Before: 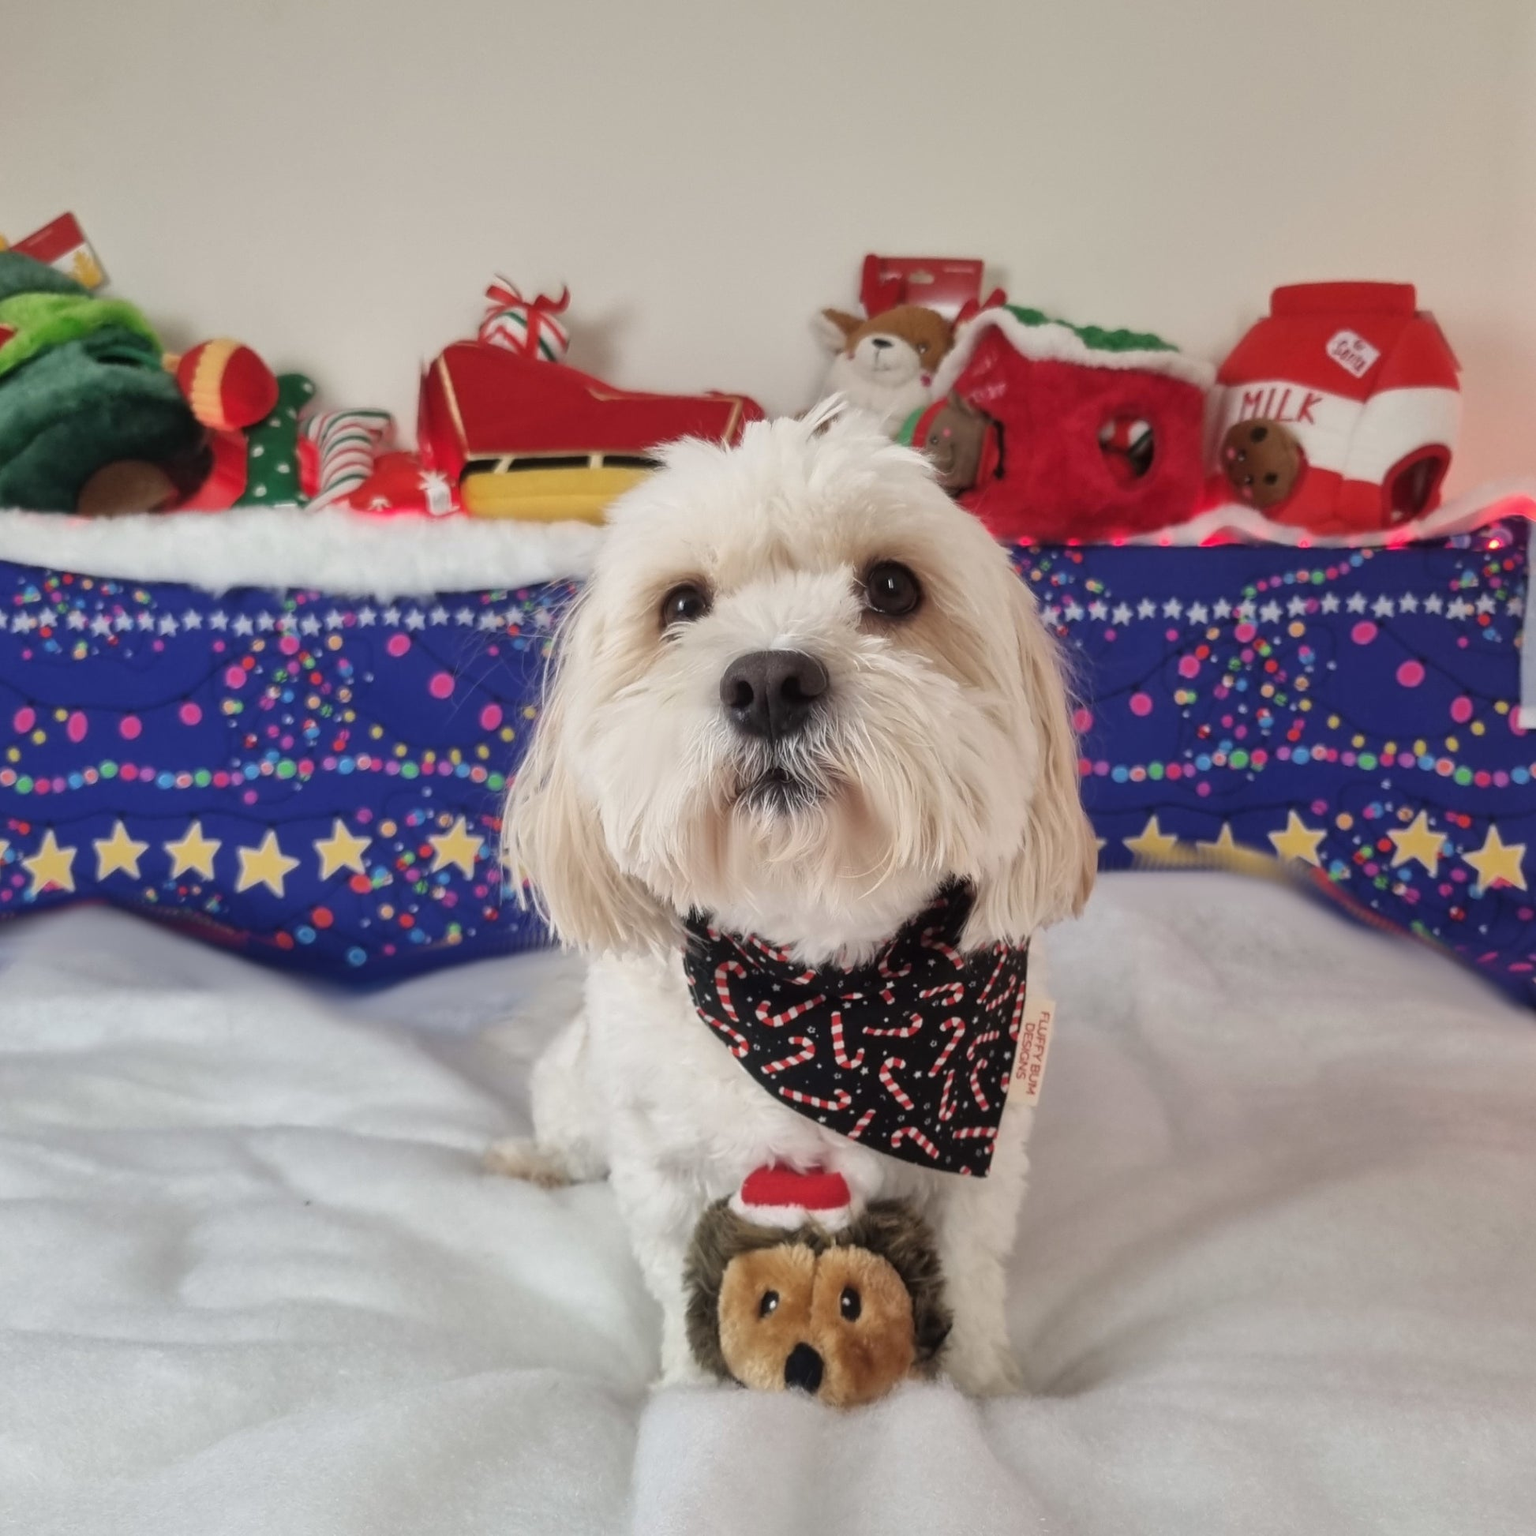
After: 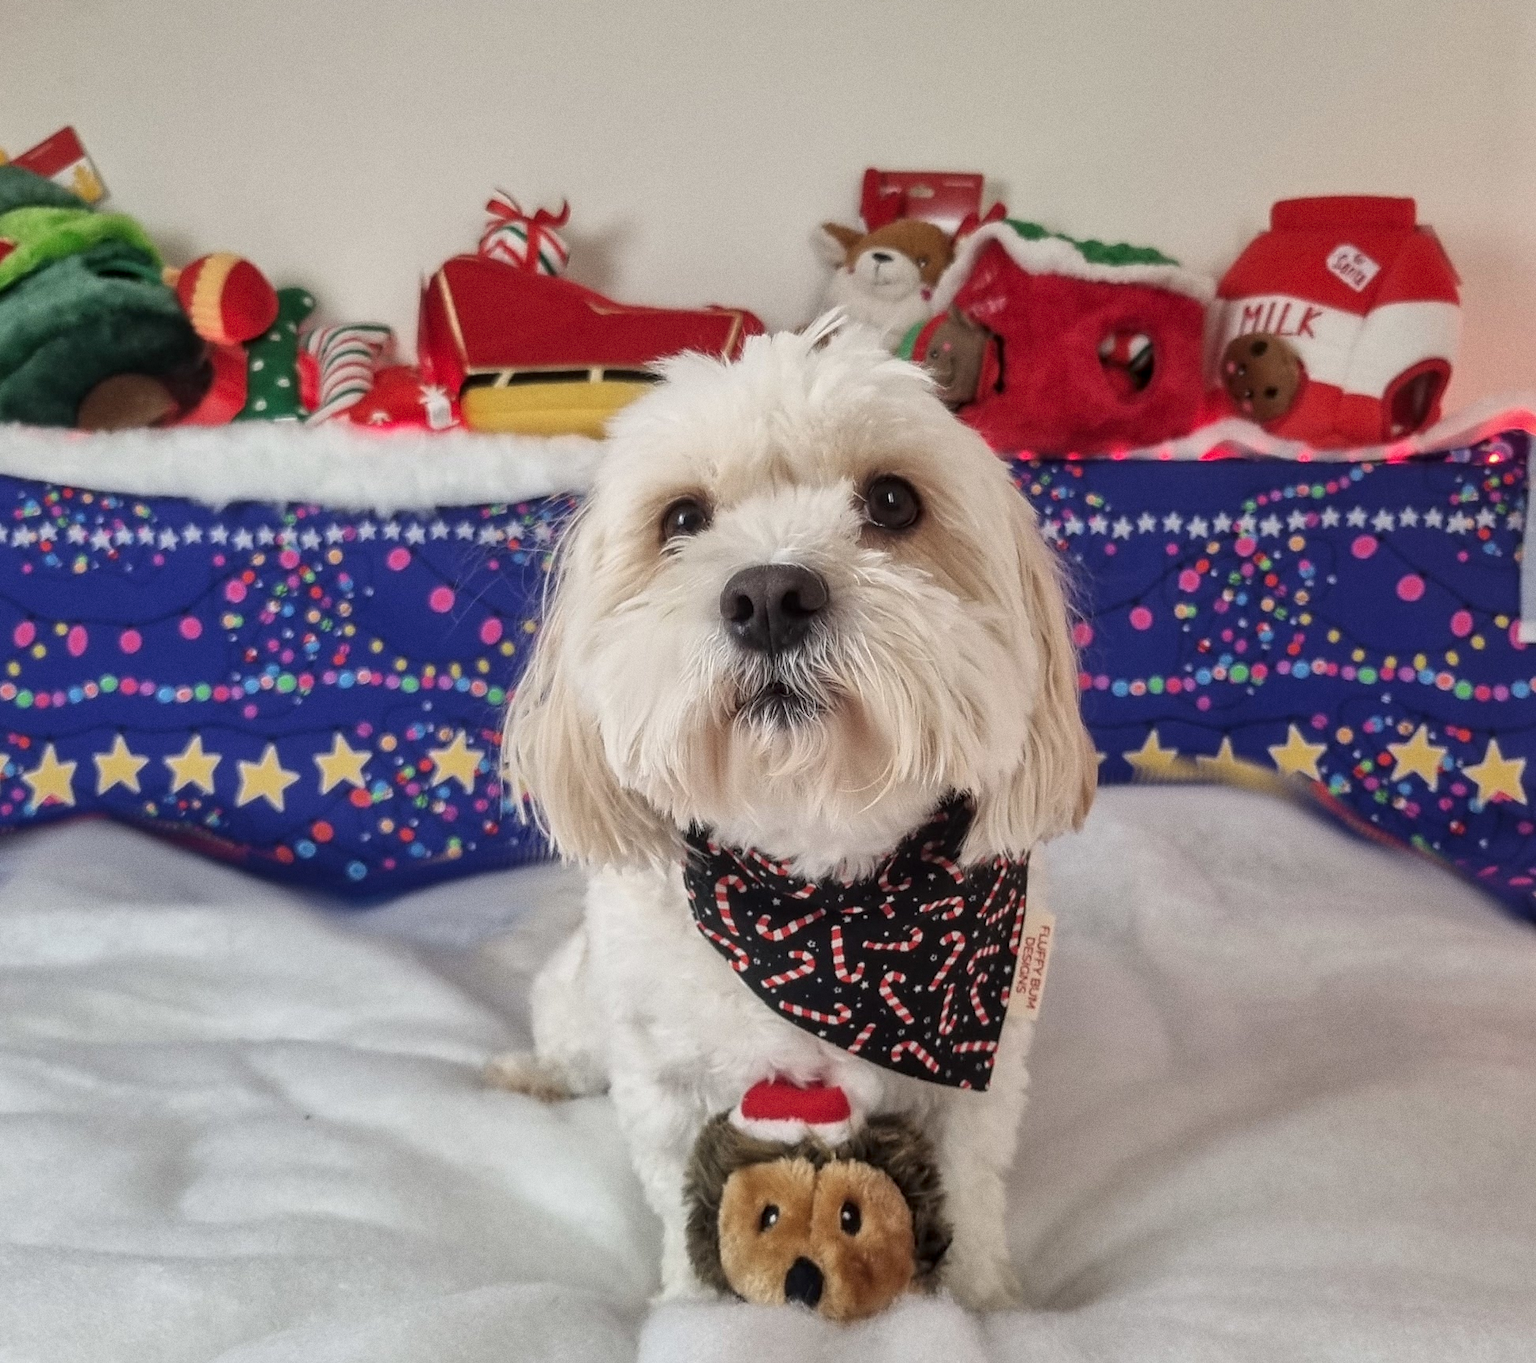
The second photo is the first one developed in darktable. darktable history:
crop and rotate: top 5.609%, bottom 5.609%
sharpen: radius 1.559, amount 0.373, threshold 1.271
grain: coarseness 0.09 ISO
local contrast: on, module defaults
